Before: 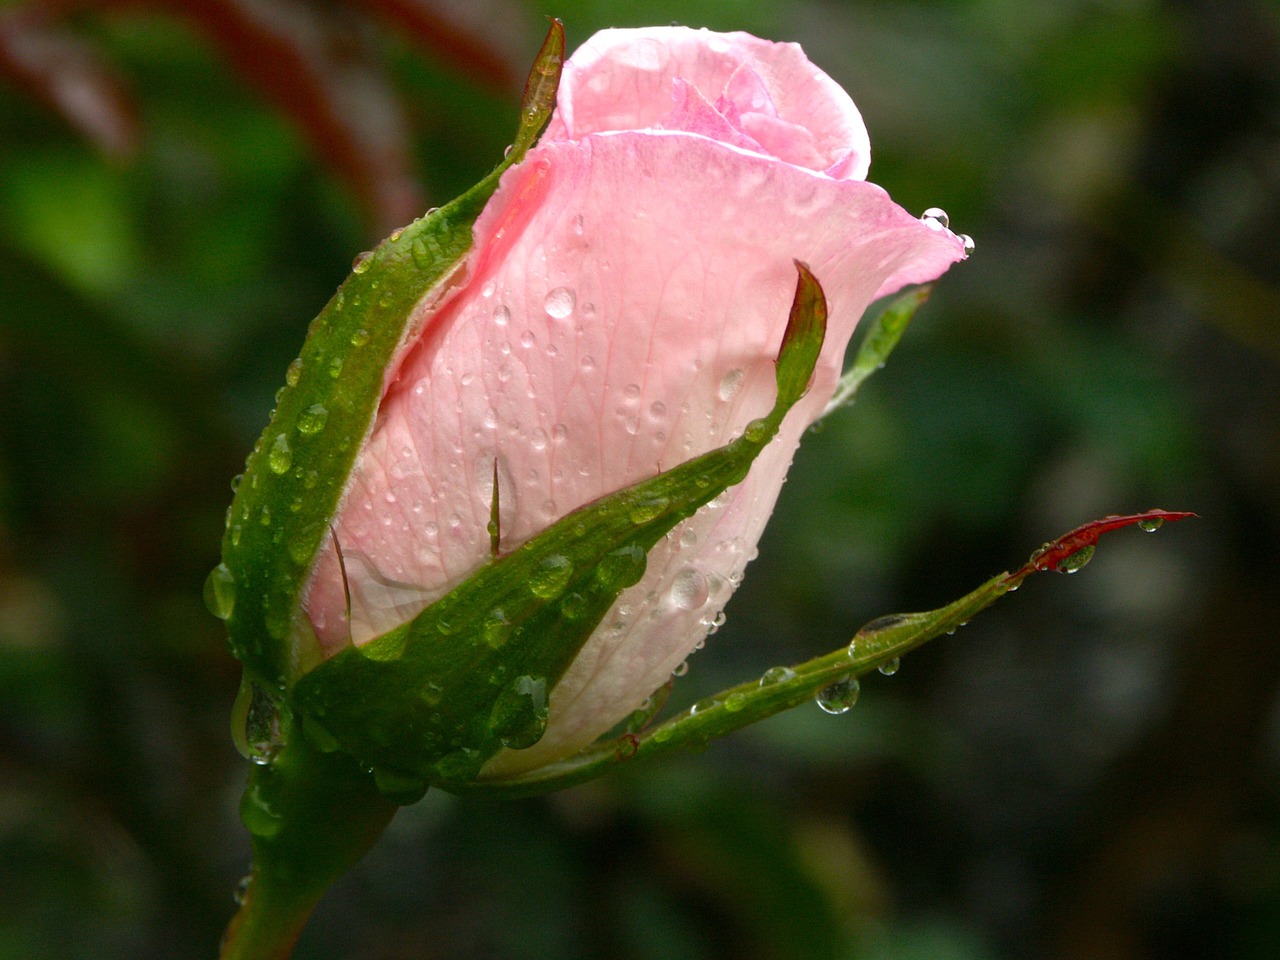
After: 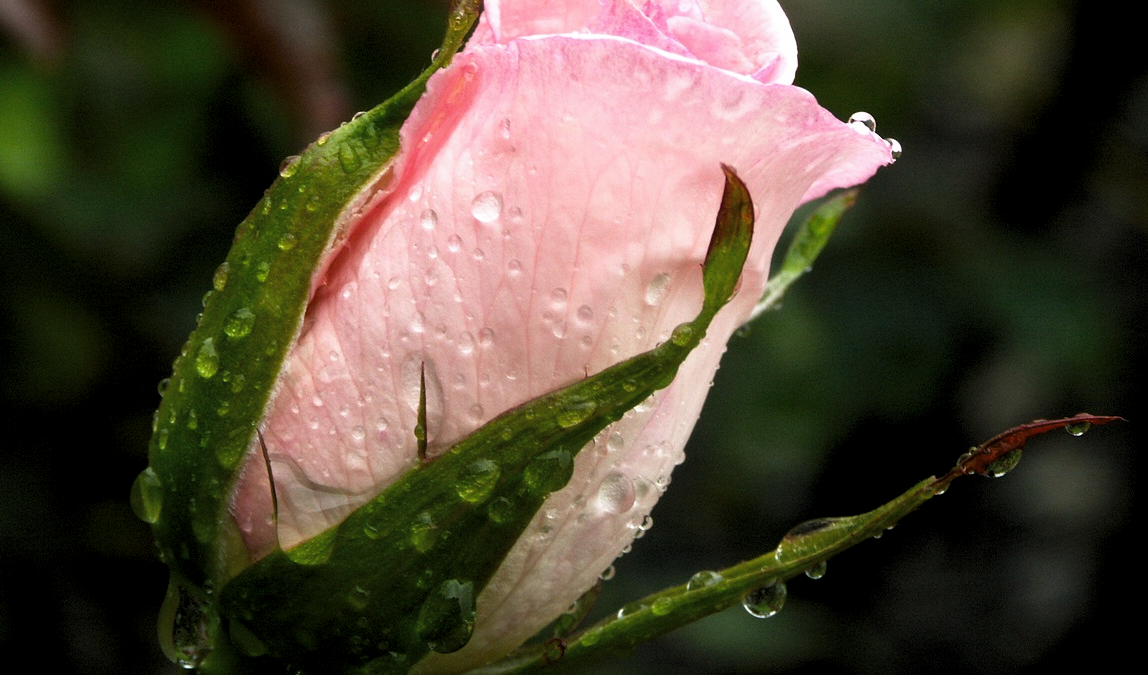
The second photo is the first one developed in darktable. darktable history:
base curve: curves: ch0 [(0, 0) (0.666, 0.806) (1, 1)], preserve colors none
crop: left 5.767%, top 10.03%, right 3.63%, bottom 19.438%
levels: levels [0.116, 0.574, 1]
